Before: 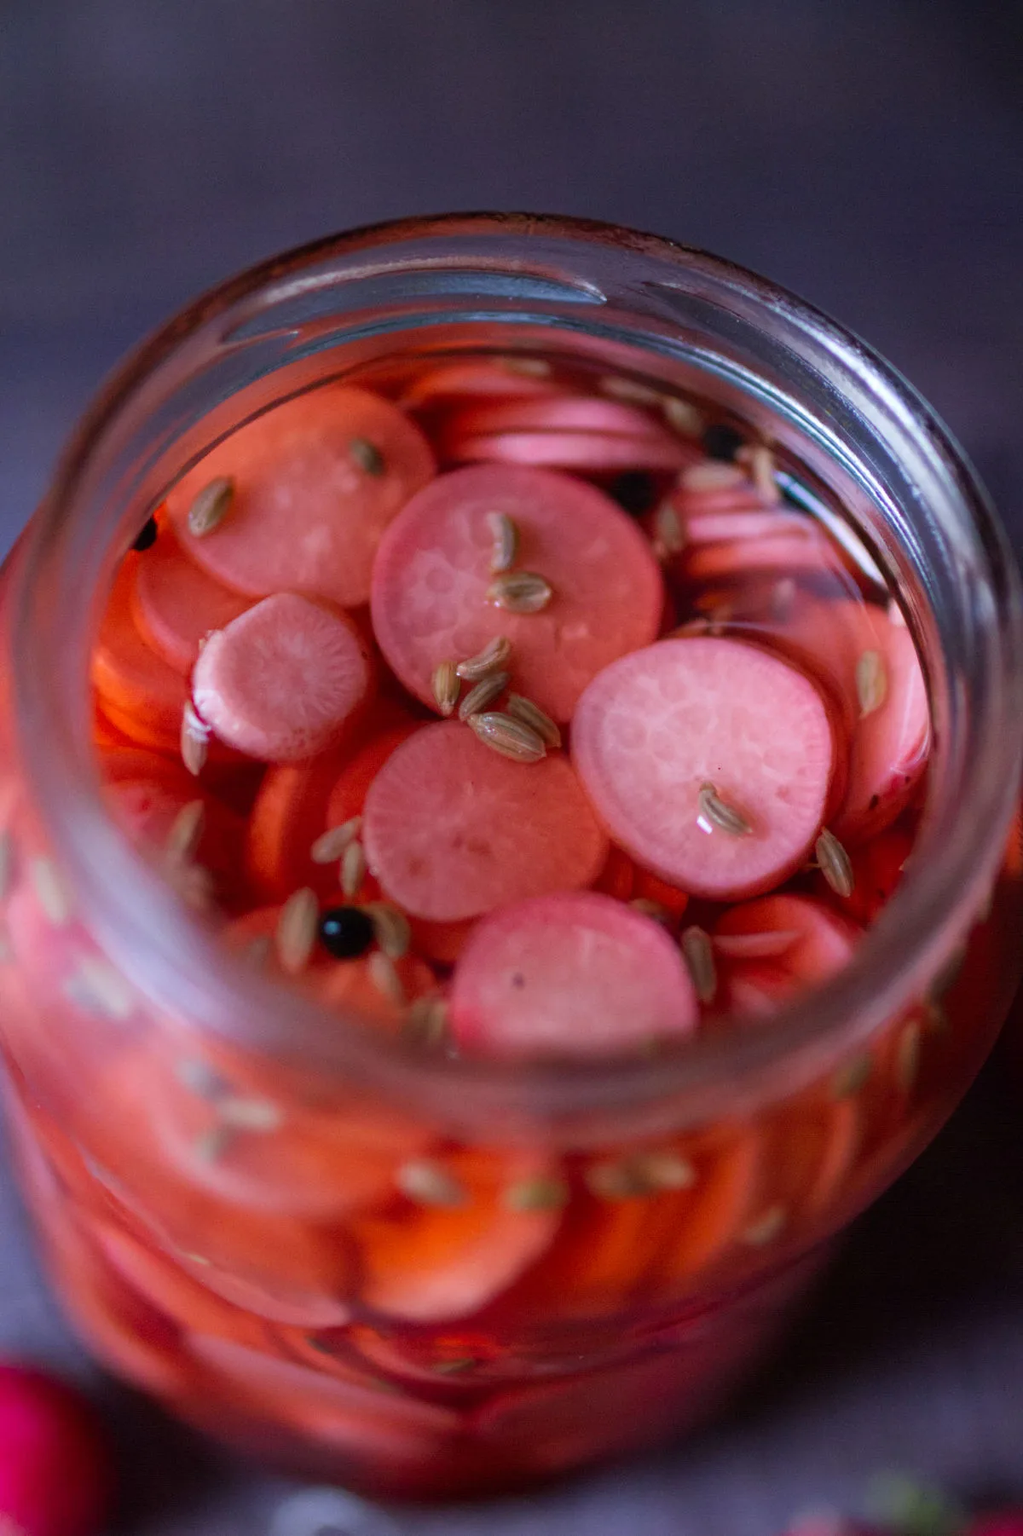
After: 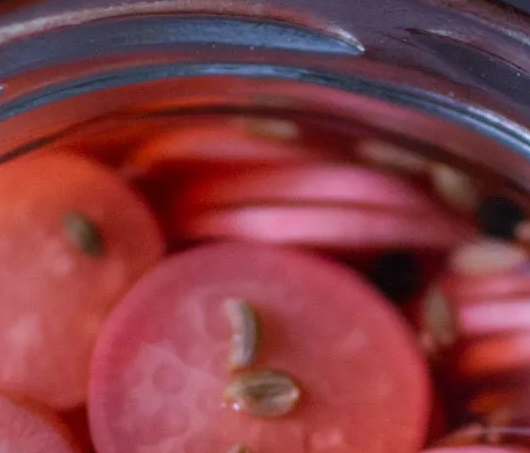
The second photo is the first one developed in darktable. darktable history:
crop: left 28.977%, top 16.787%, right 26.833%, bottom 58.051%
